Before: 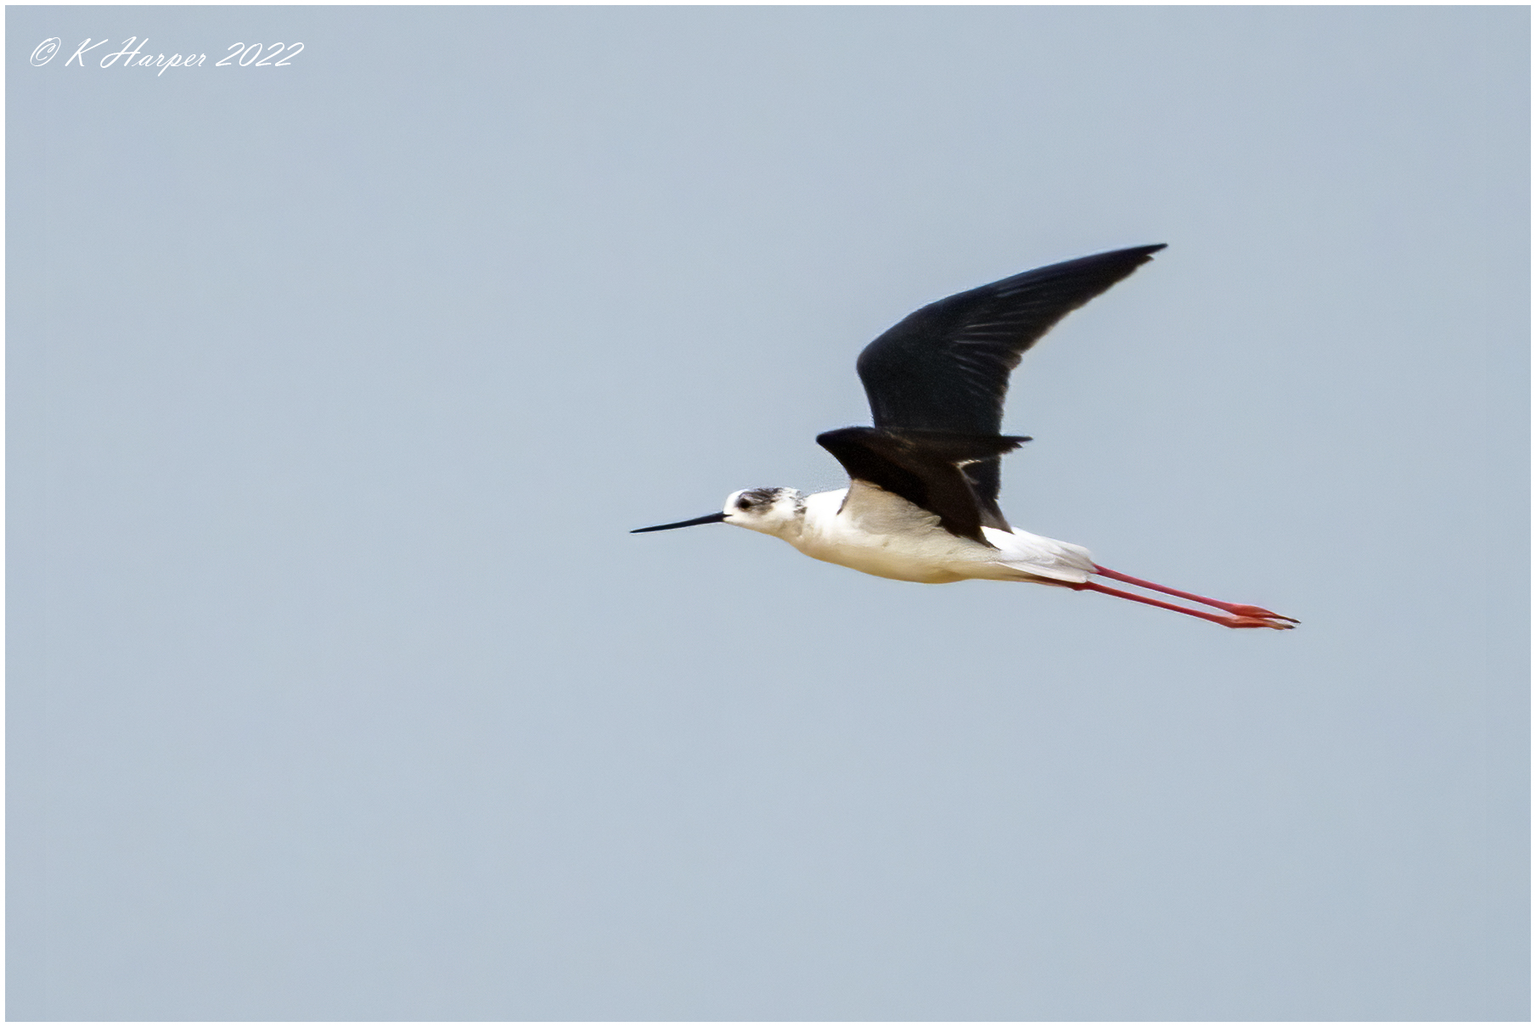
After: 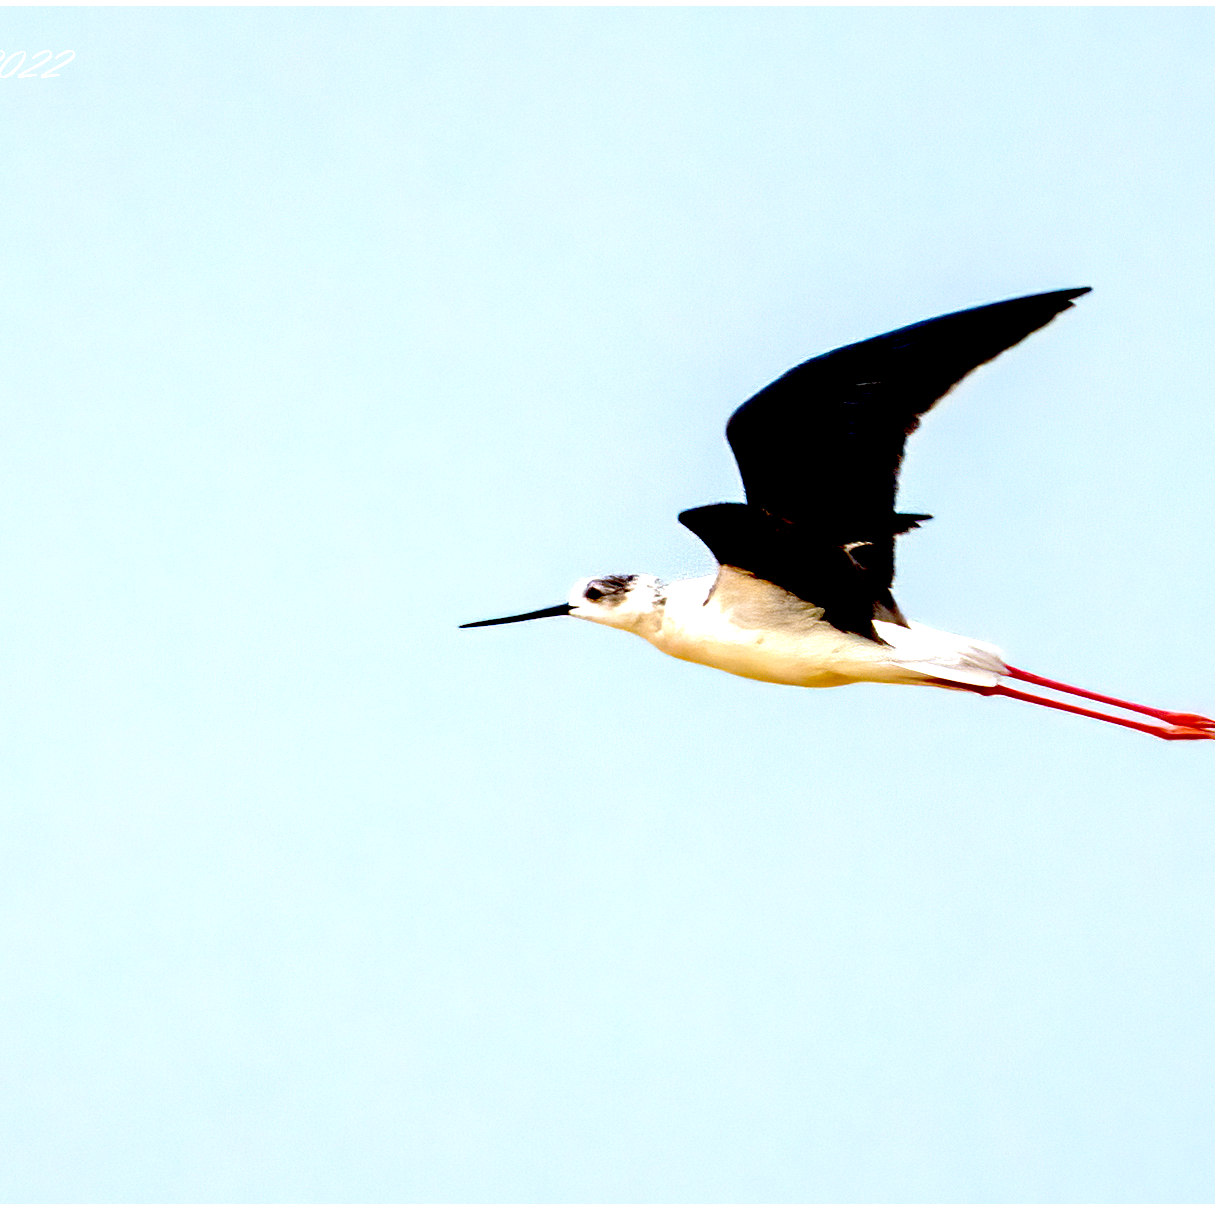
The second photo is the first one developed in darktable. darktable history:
crop and rotate: left 15.651%, right 17.173%
haze removal: compatibility mode true, adaptive false
exposure: black level correction 0.041, exposure 0.499 EV, compensate exposure bias true, compensate highlight preservation false
